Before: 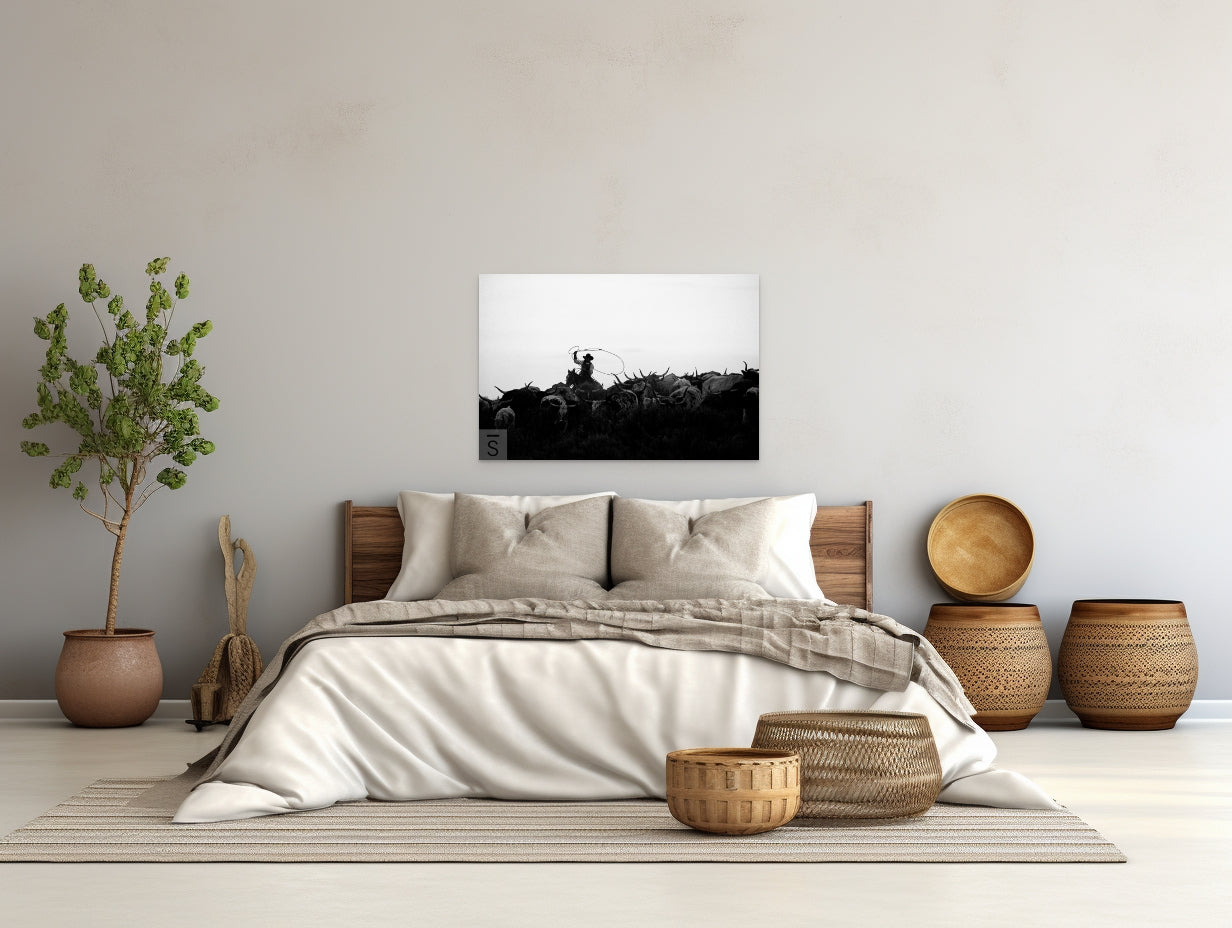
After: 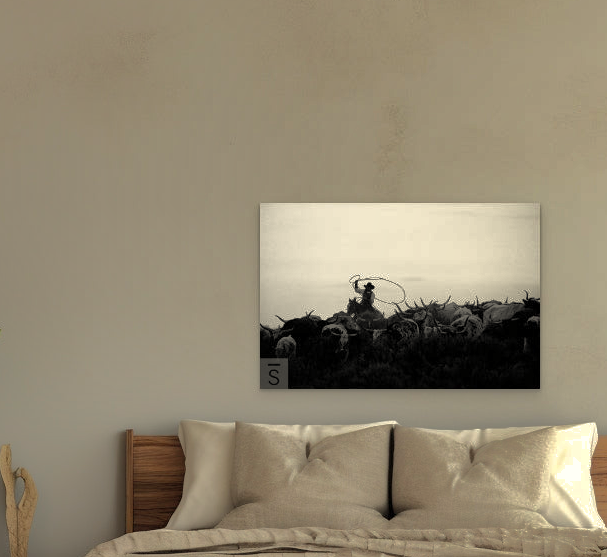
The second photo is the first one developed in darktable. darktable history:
shadows and highlights: shadows 38.43, highlights -74.54
crop: left 17.835%, top 7.675%, right 32.881%, bottom 32.213%
white balance: red 1.029, blue 0.92
